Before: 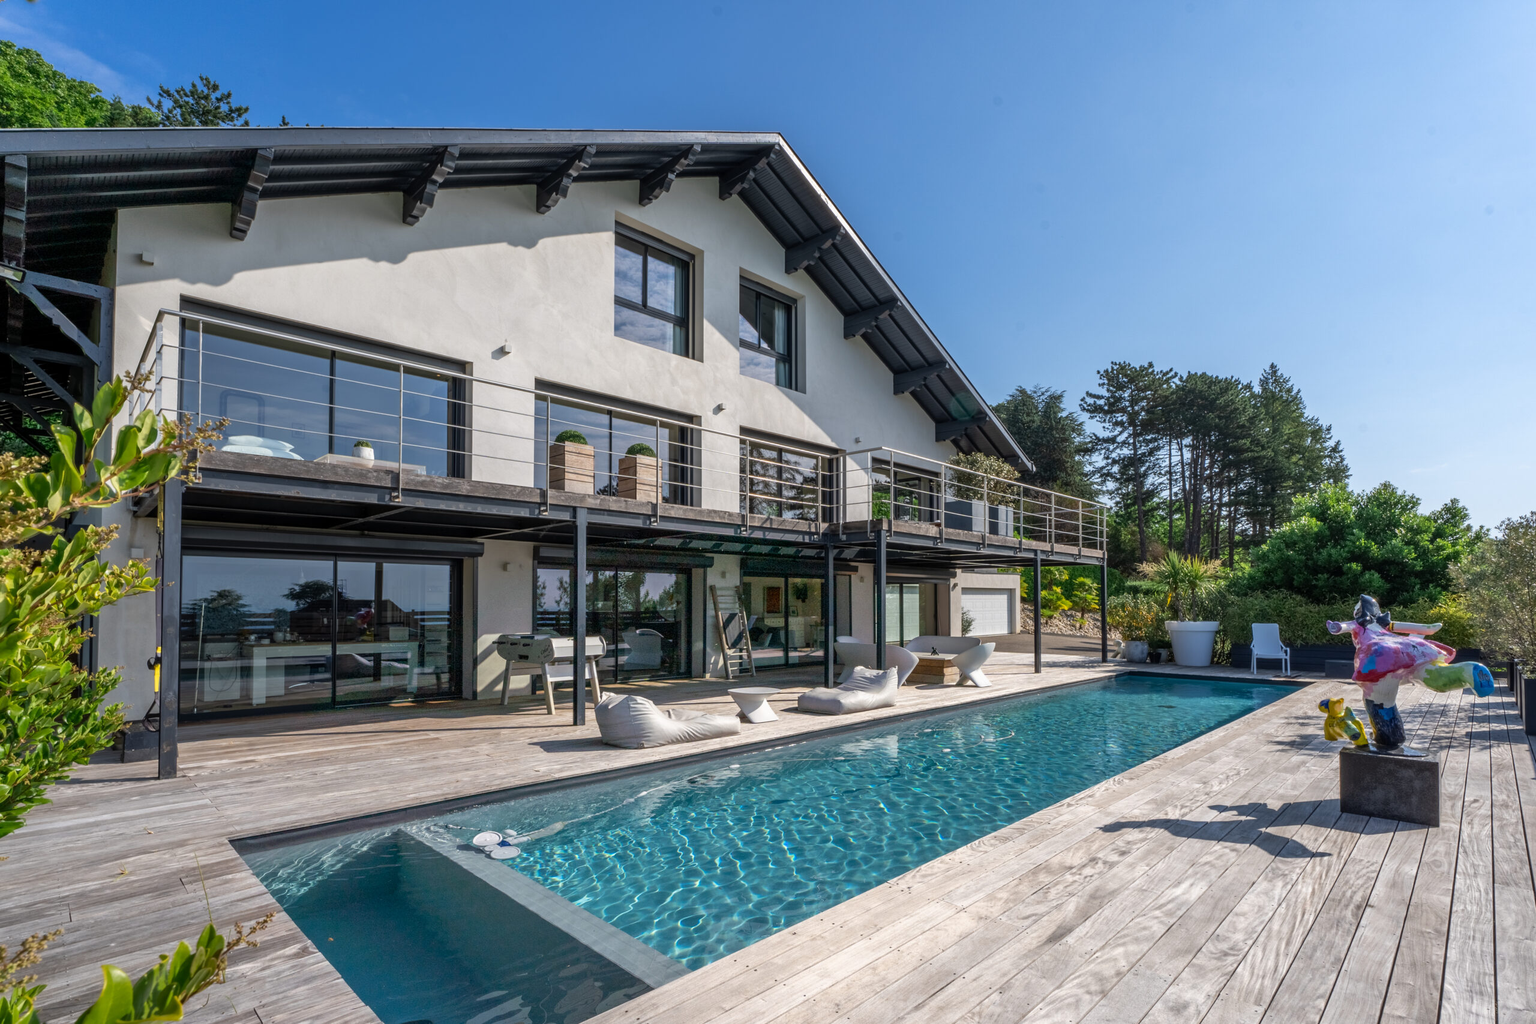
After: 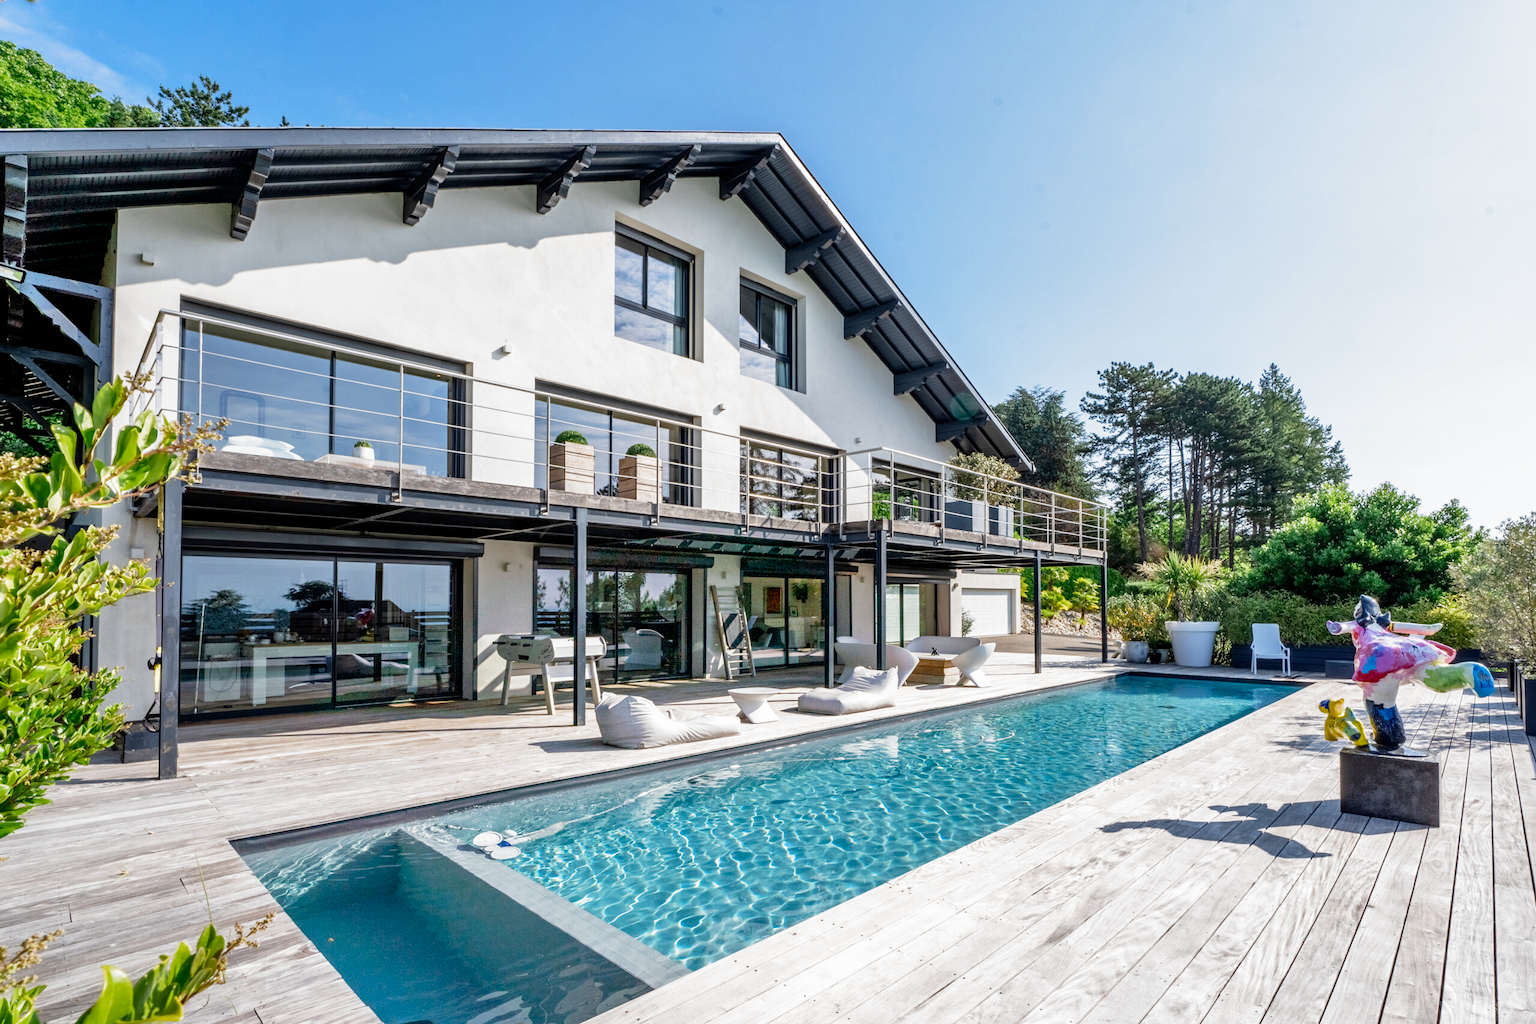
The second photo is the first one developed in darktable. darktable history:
filmic rgb: middle gray luminance 9.23%, black relative exposure -10.55 EV, white relative exposure 3.45 EV, threshold 6 EV, target black luminance 0%, hardness 5.98, latitude 59.69%, contrast 1.087, highlights saturation mix 5%, shadows ↔ highlights balance 29.23%, add noise in highlights 0, preserve chrominance no, color science v3 (2019), use custom middle-gray values true, iterations of high-quality reconstruction 0, contrast in highlights soft, enable highlight reconstruction true
shadows and highlights: shadows 52.34, highlights -28.23, soften with gaussian
